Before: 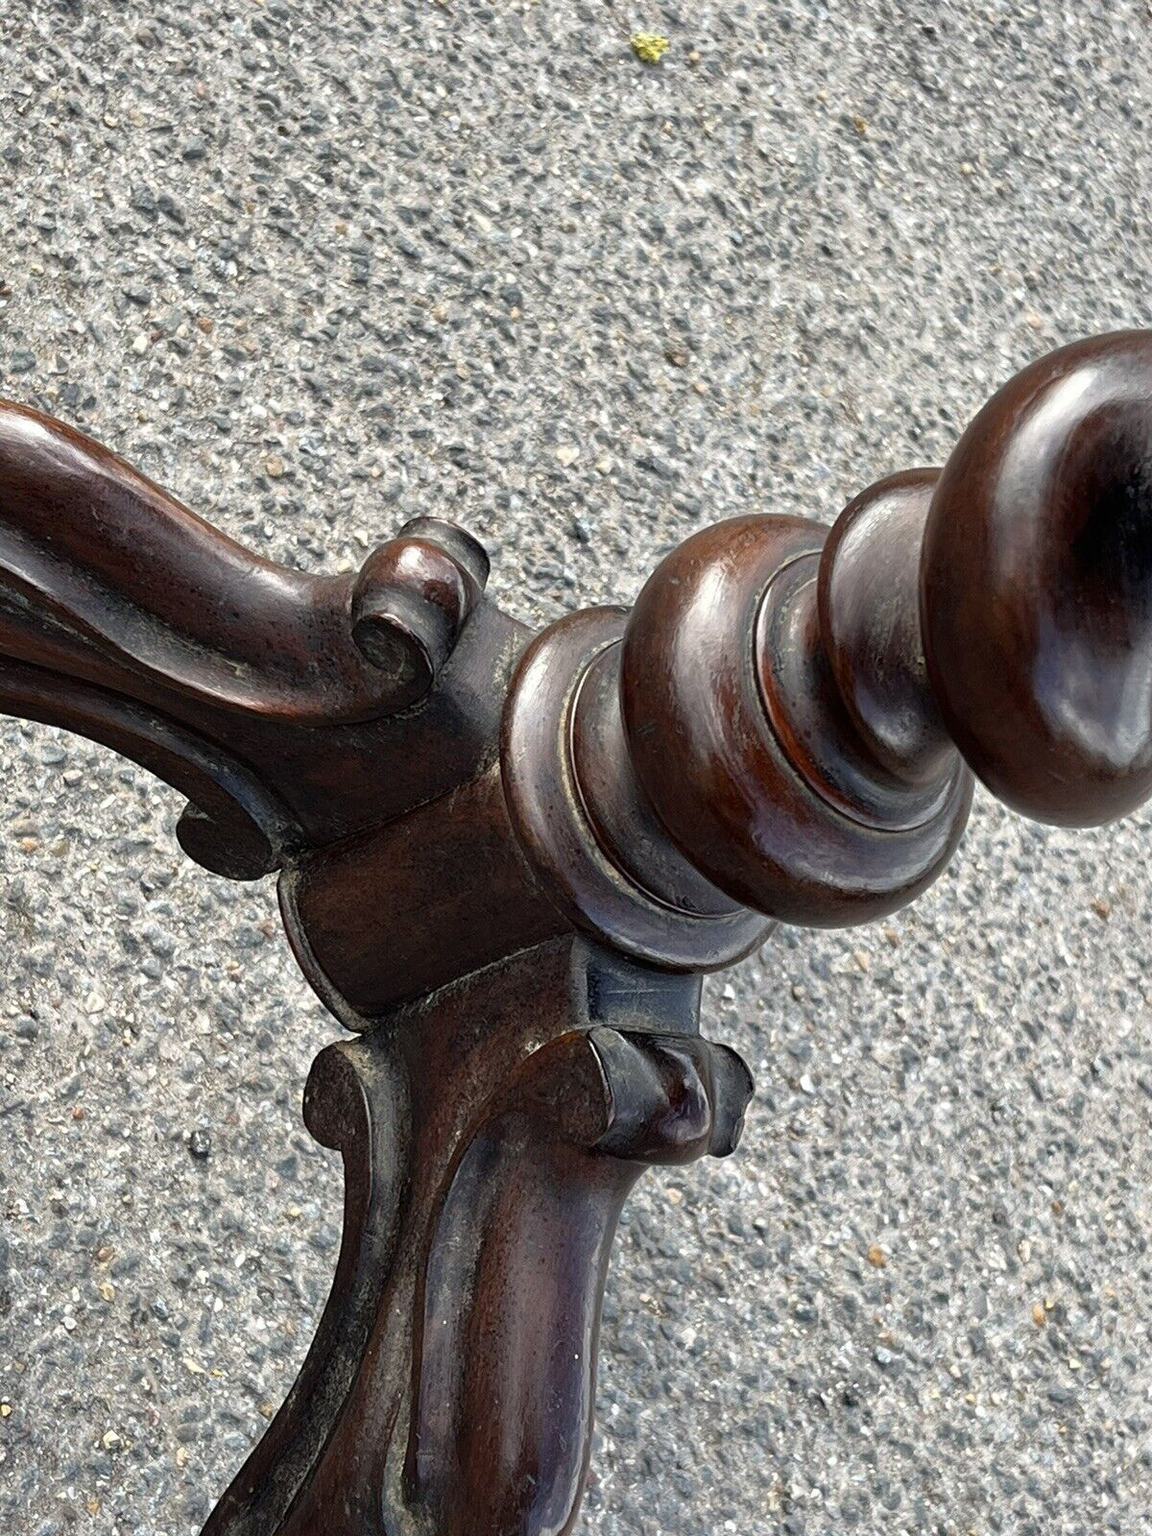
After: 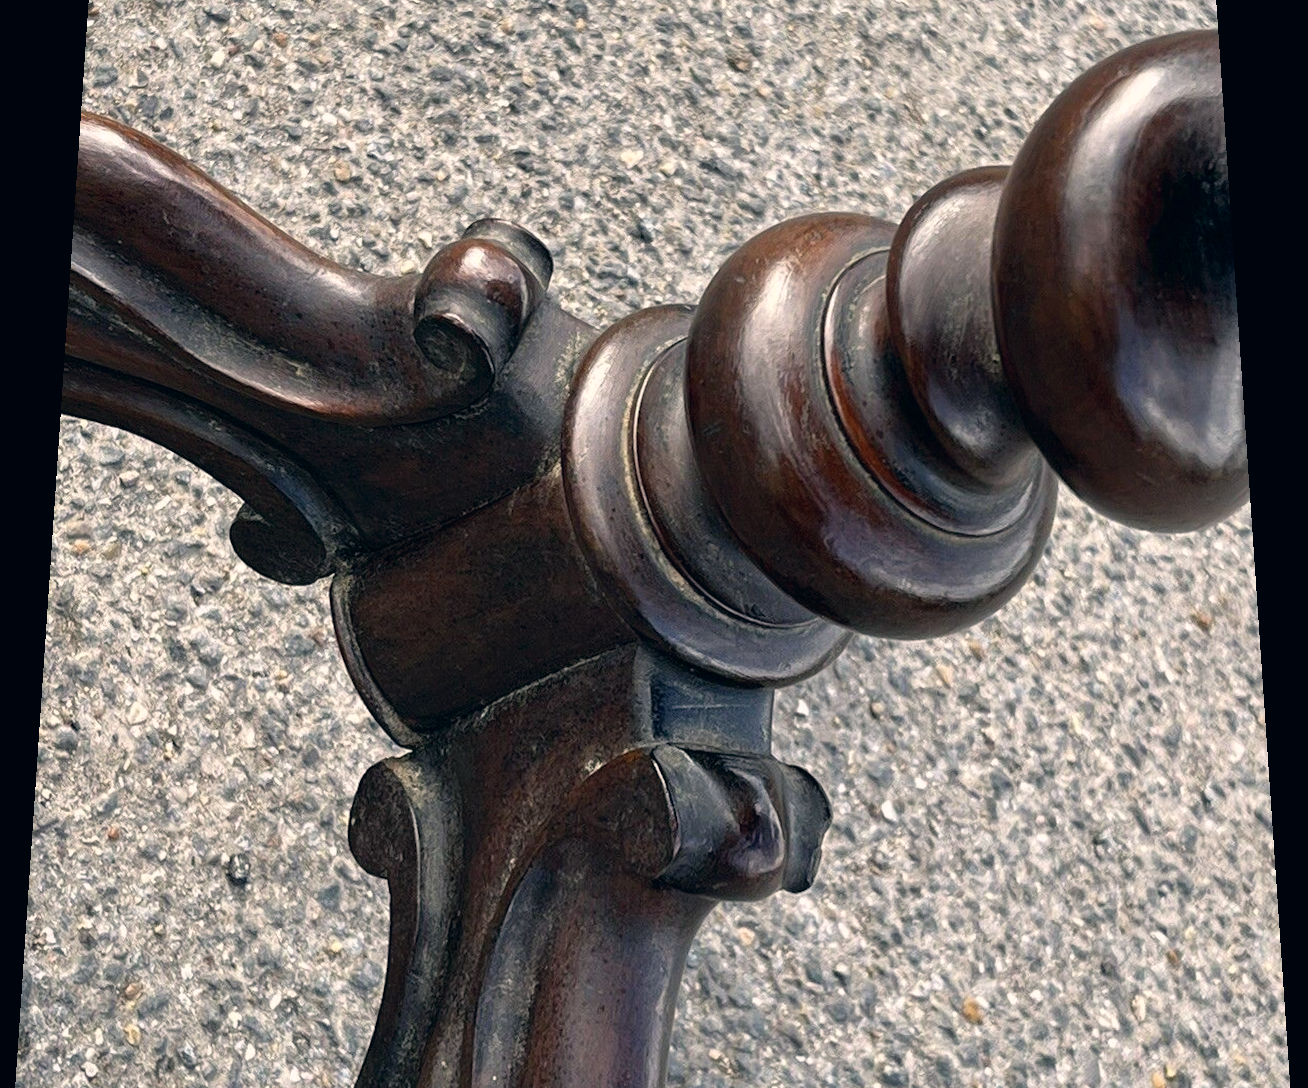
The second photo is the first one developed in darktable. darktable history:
color correction: highlights a* 5.38, highlights b* 5.3, shadows a* -4.26, shadows b* -5.11
crop: top 16.727%, bottom 16.727%
rotate and perspective: rotation 0.128°, lens shift (vertical) -0.181, lens shift (horizontal) -0.044, shear 0.001, automatic cropping off
